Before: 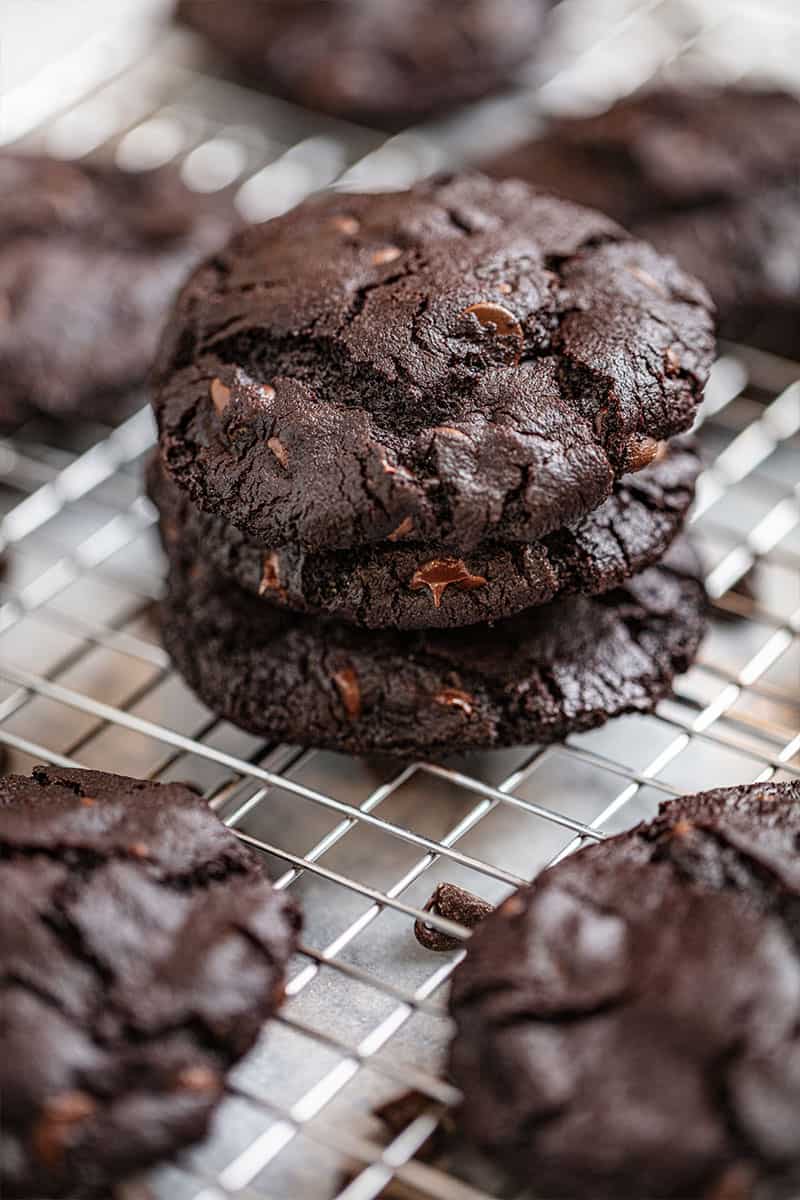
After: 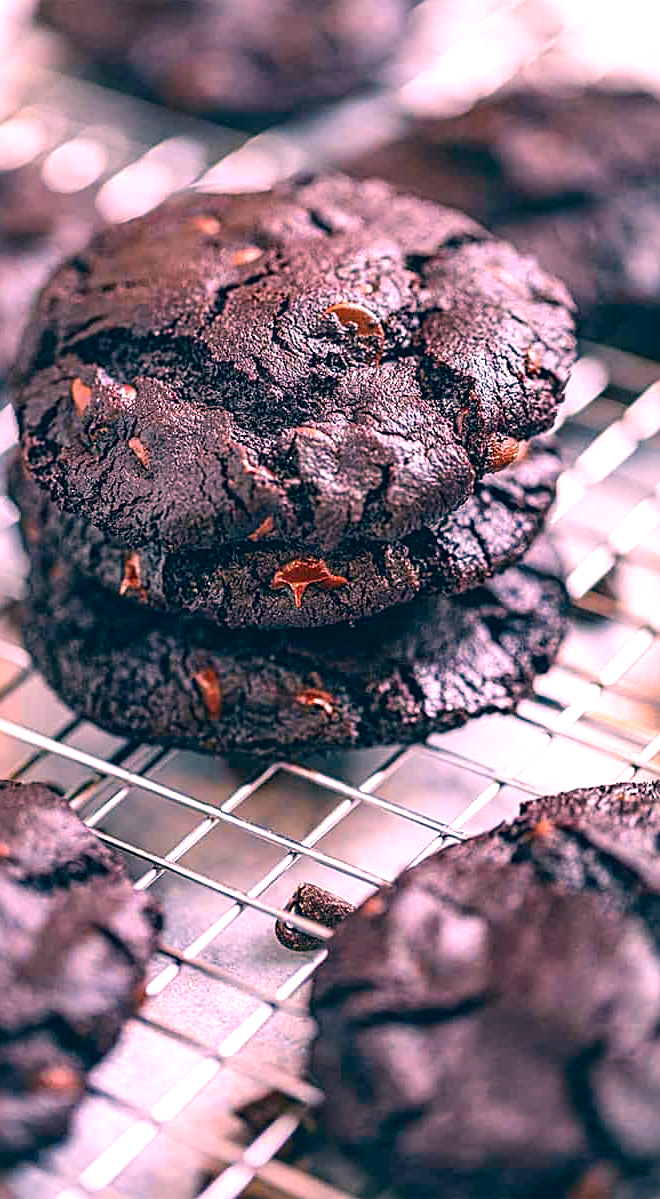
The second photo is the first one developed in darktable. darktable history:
crop: left 17.399%, bottom 0.032%
exposure: black level correction 0, exposure 0.691 EV, compensate highlight preservation false
sharpen: on, module defaults
color correction: highlights a* 16.42, highlights b* 0.255, shadows a* -14.77, shadows b* -14.51, saturation 1.53
